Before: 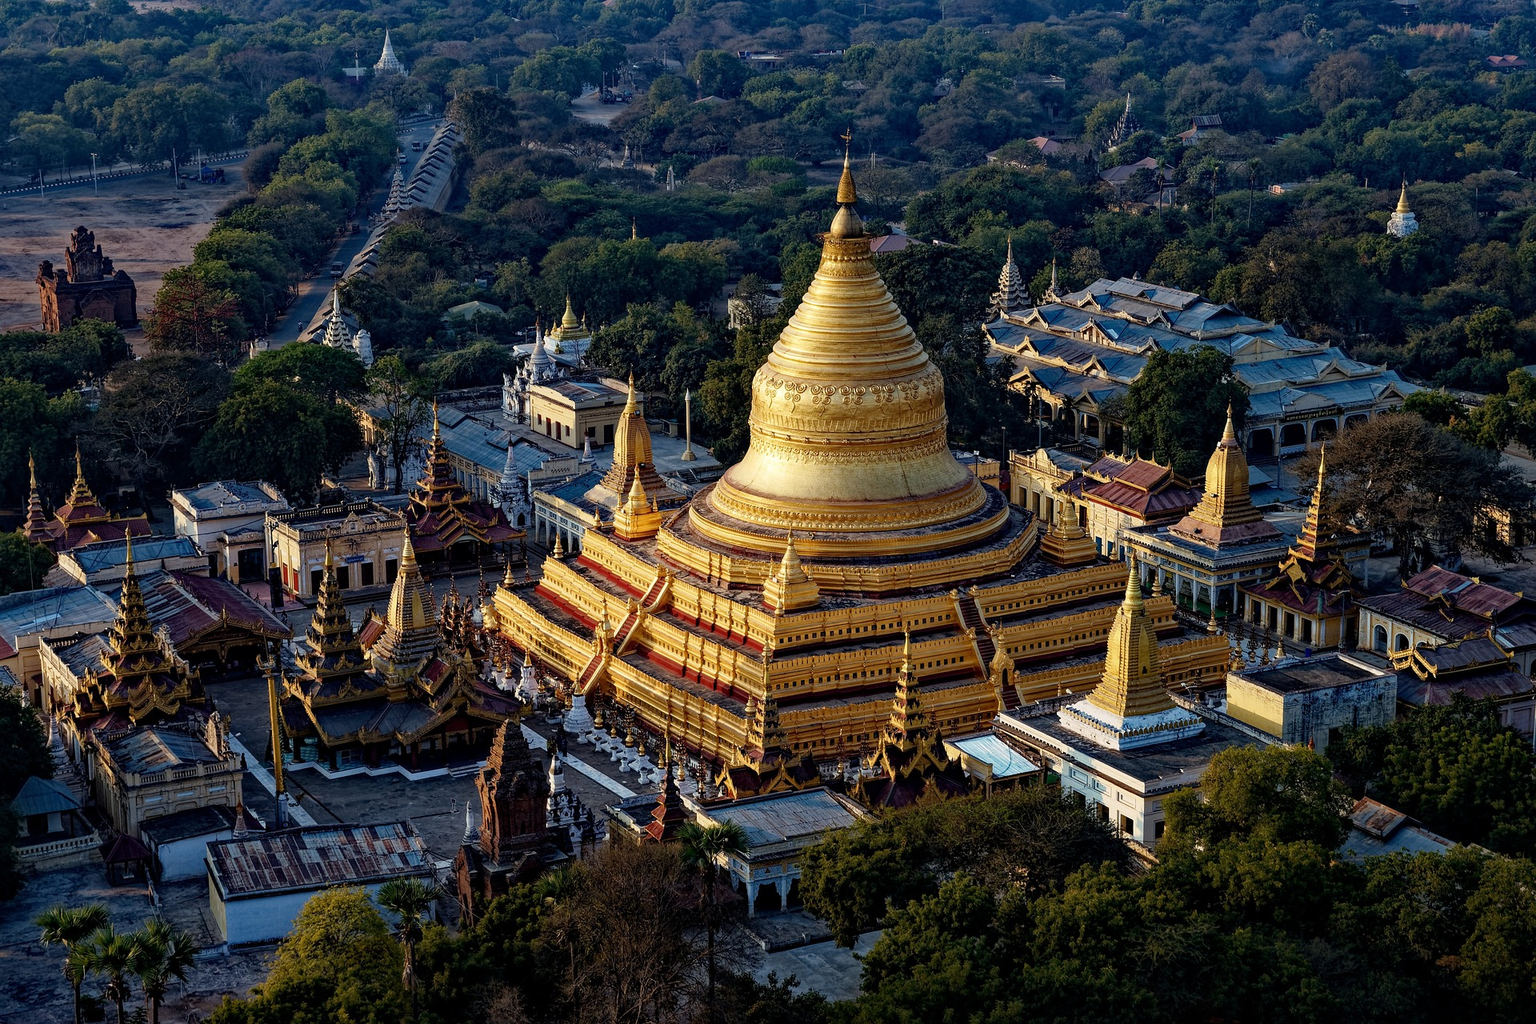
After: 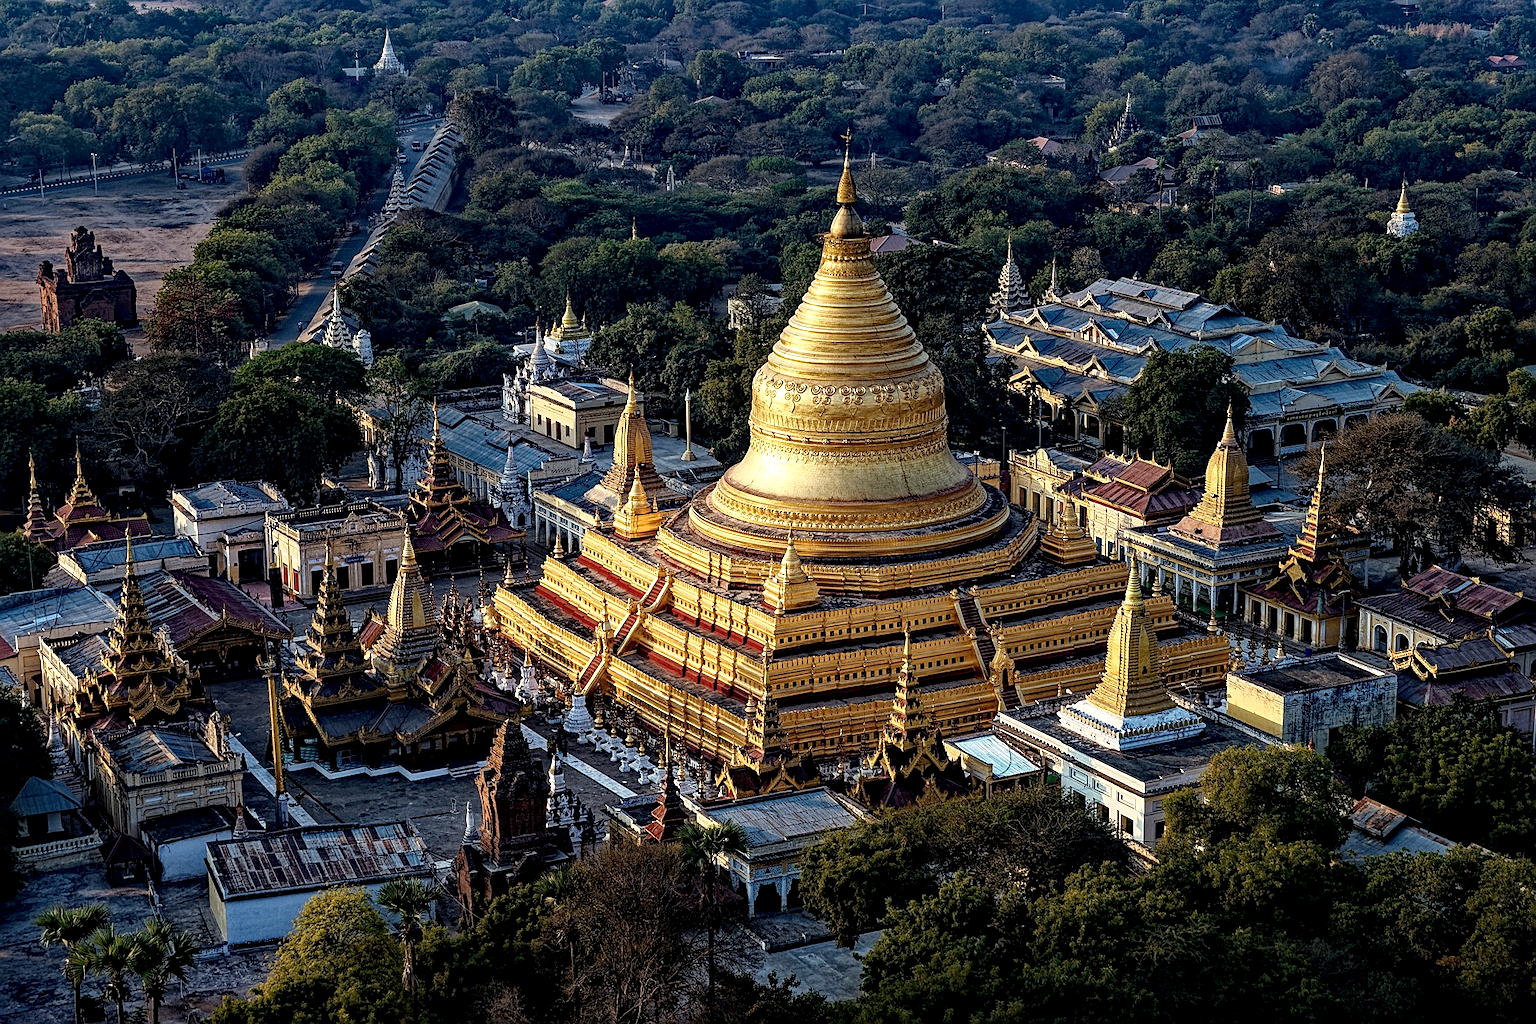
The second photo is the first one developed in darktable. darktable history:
local contrast: detail 135%, midtone range 0.75
sharpen: on, module defaults
